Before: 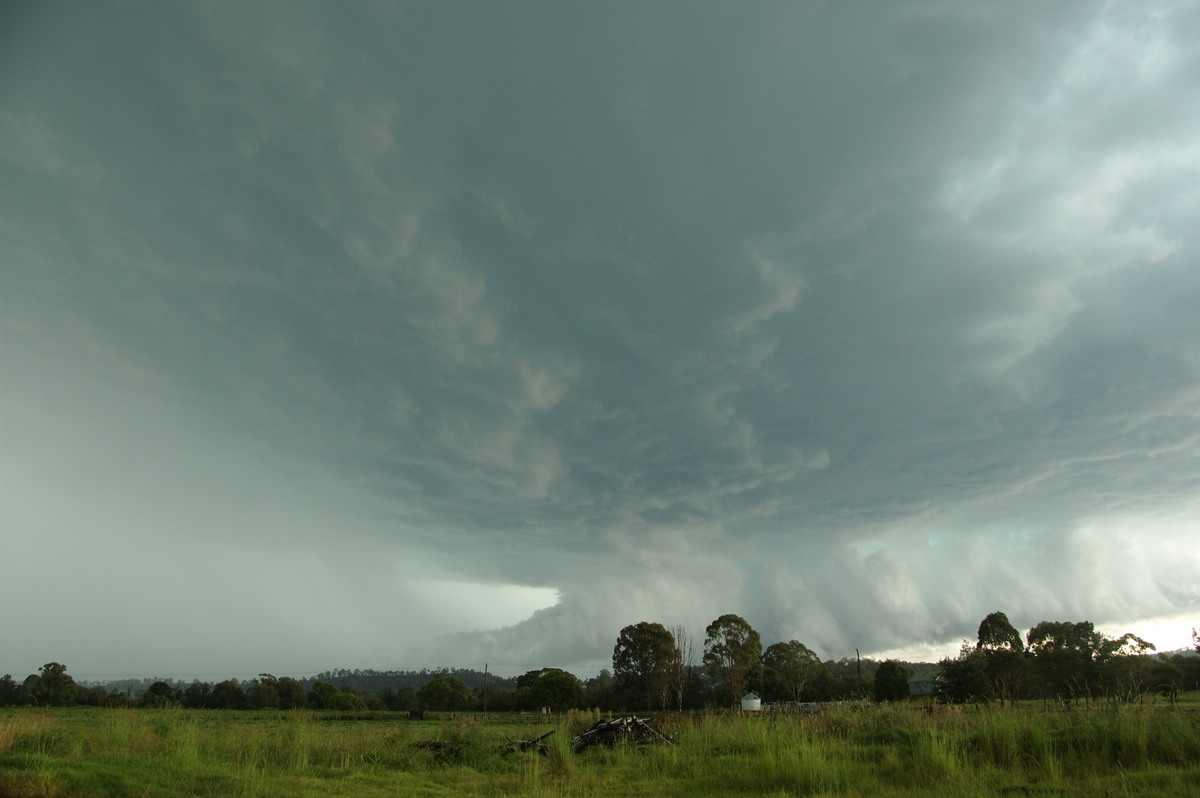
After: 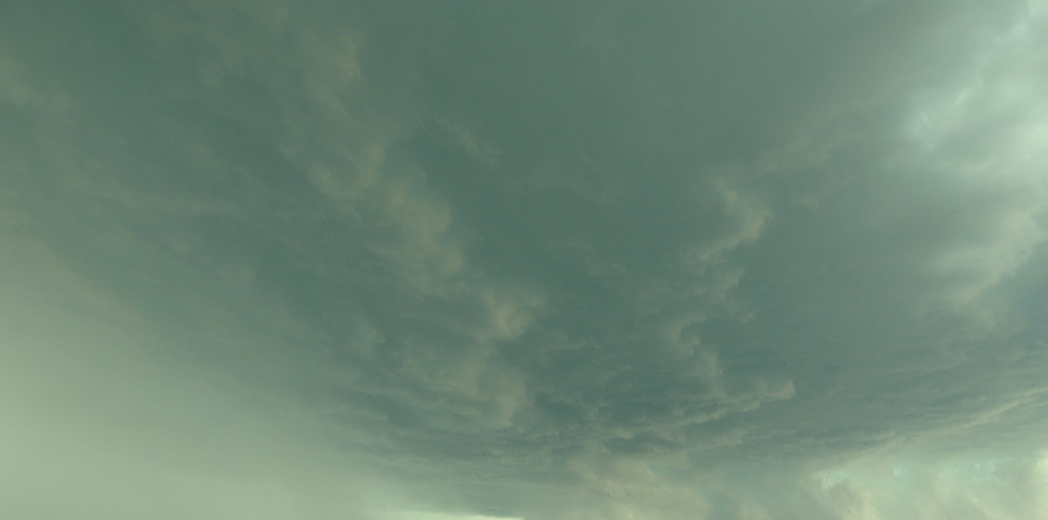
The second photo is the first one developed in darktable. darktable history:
crop: left 2.927%, top 8.862%, right 9.674%, bottom 25.897%
color correction: highlights a* -5.75, highlights b* 10.8
sharpen: on, module defaults
